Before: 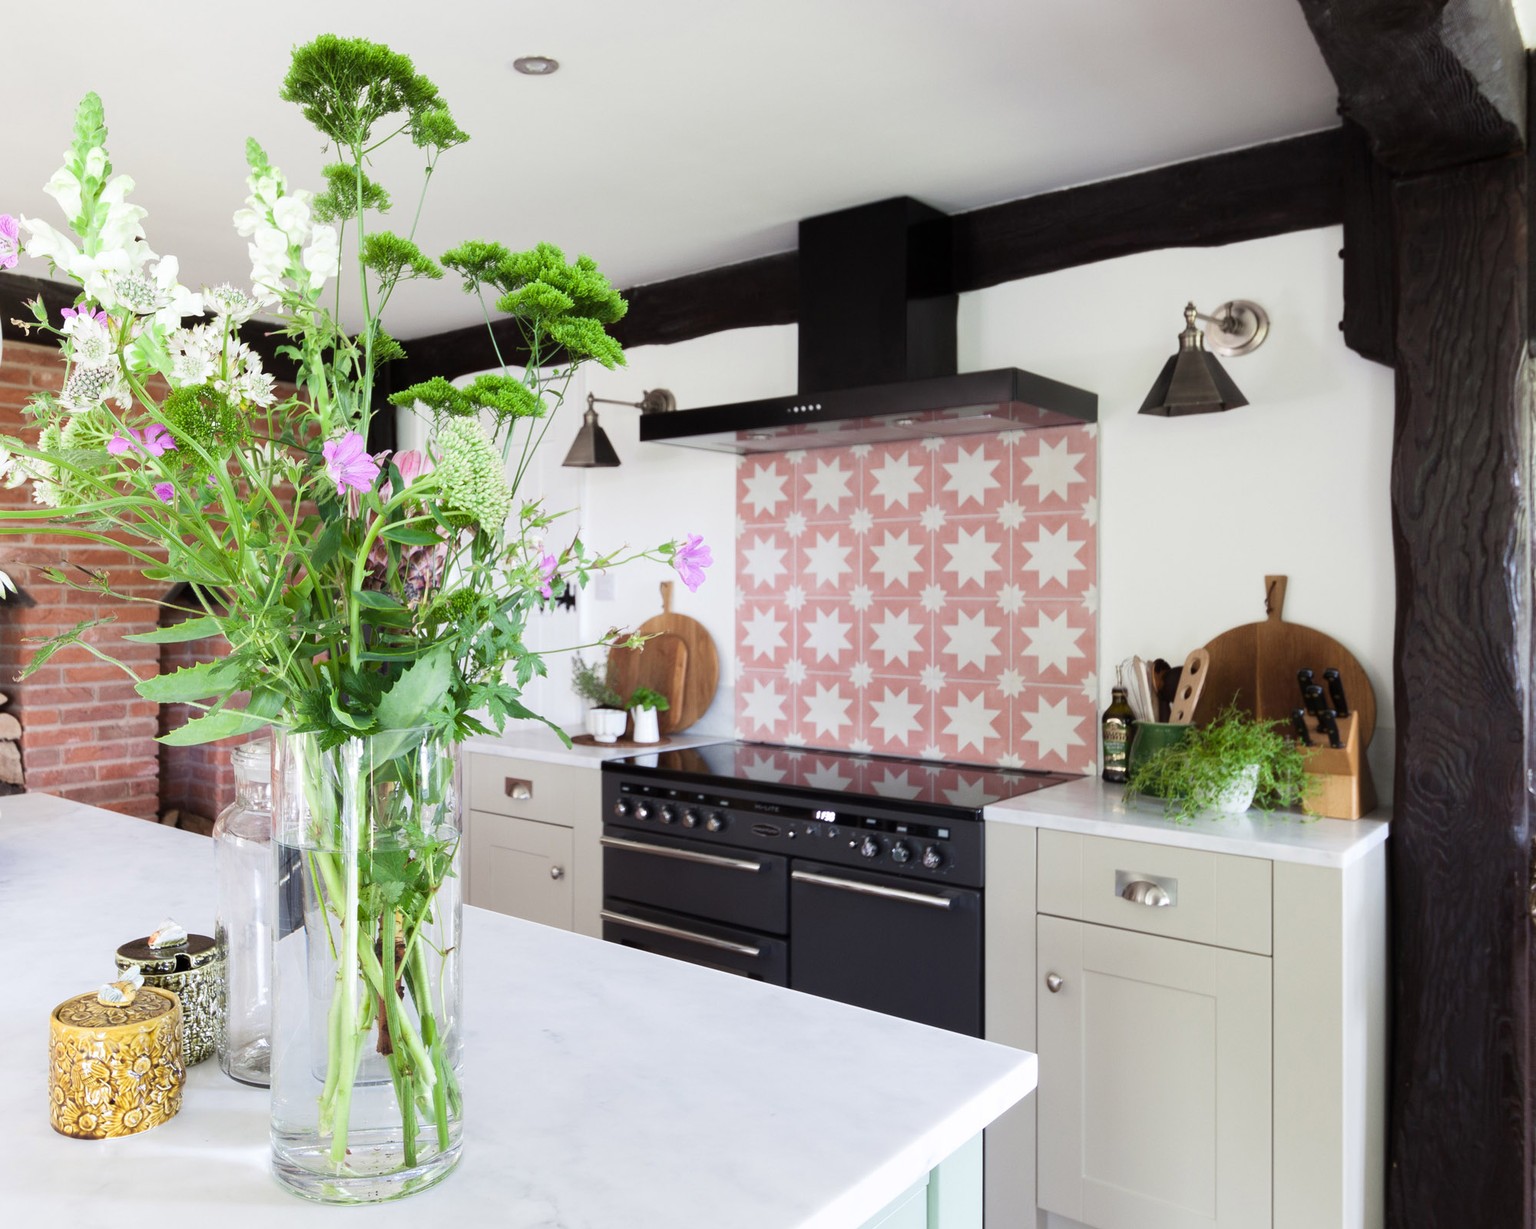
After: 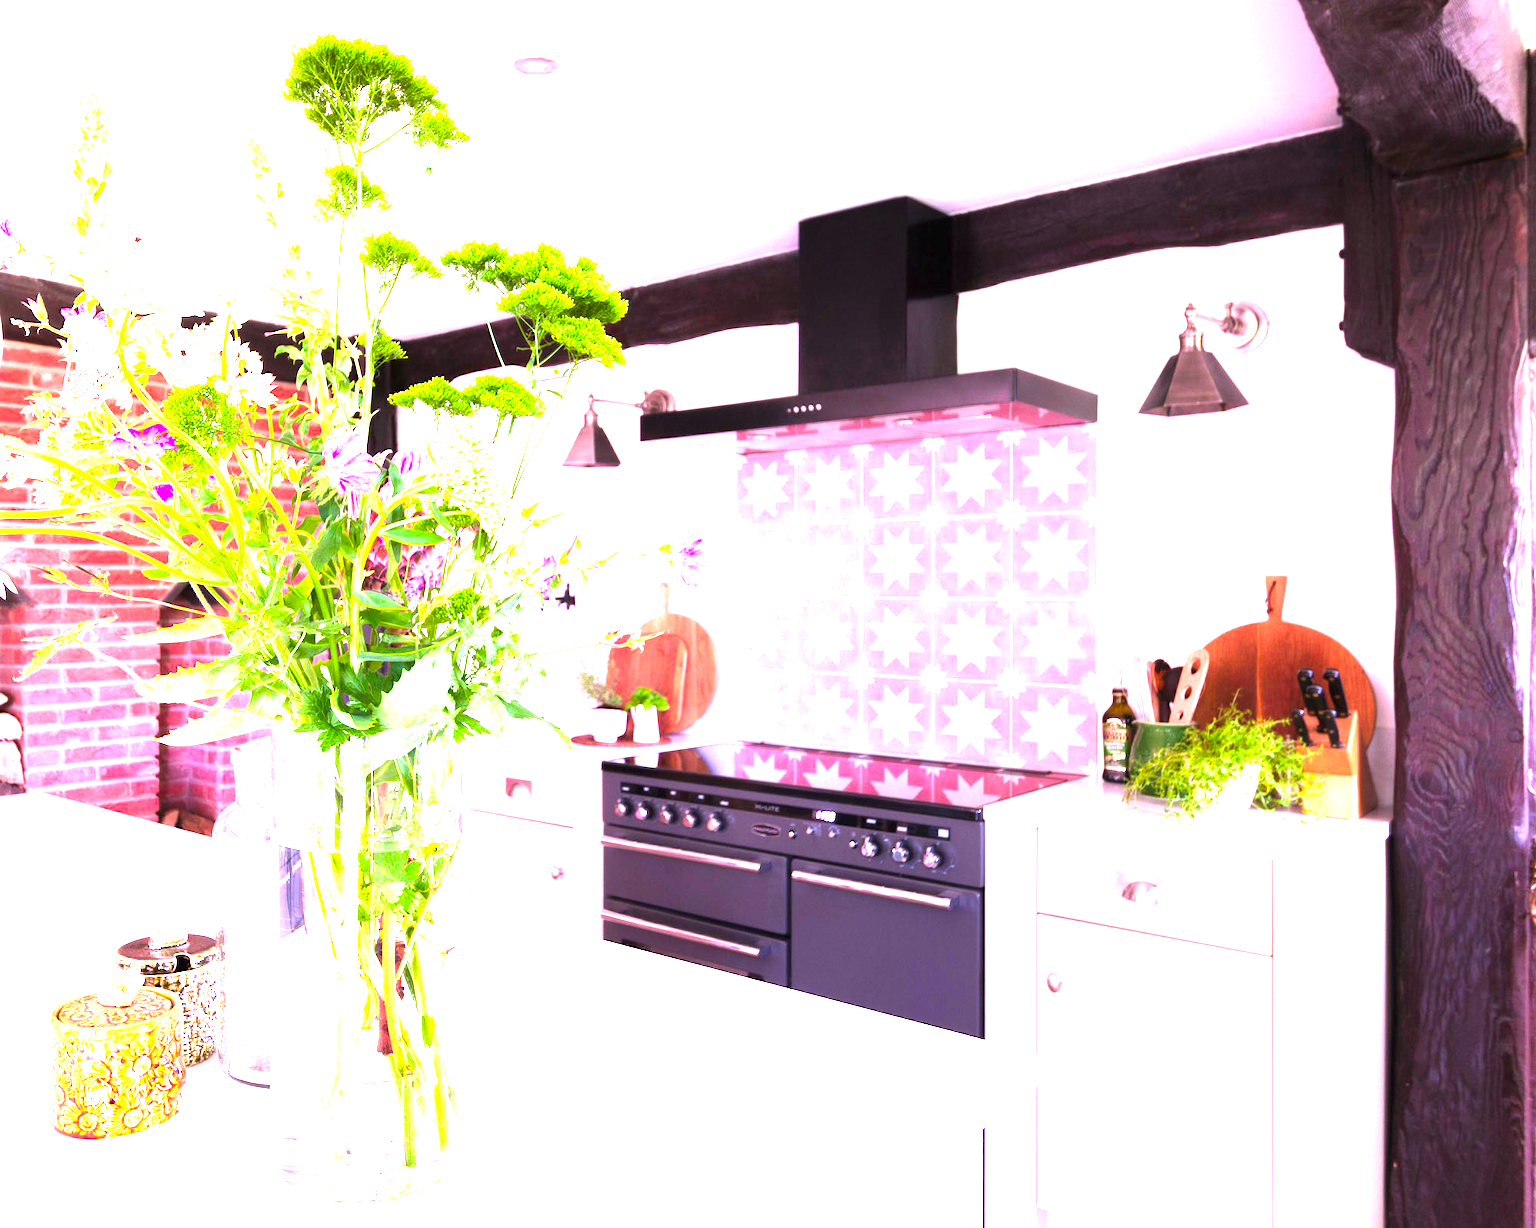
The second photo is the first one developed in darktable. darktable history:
exposure: black level correction 0, exposure 1.741 EV, compensate highlight preservation false
color correction: highlights a* 19.41, highlights b* -11.86, saturation 1.7
tone equalizer: -8 EV -0.385 EV, -7 EV -0.422 EV, -6 EV -0.359 EV, -5 EV -0.193 EV, -3 EV 0.246 EV, -2 EV 0.352 EV, -1 EV 0.374 EV, +0 EV 0.426 EV
